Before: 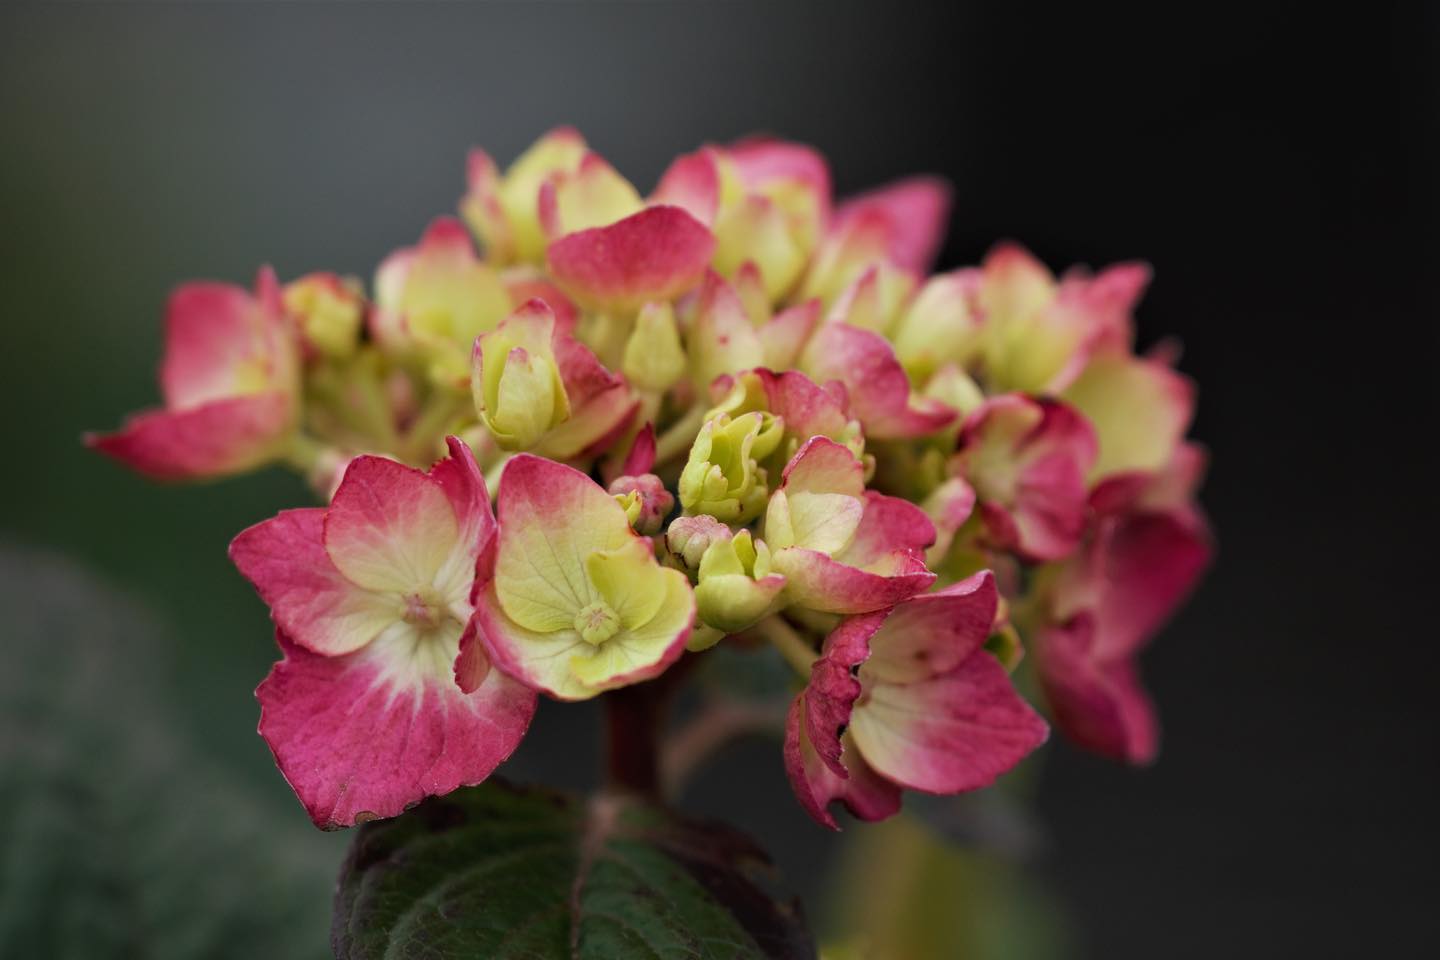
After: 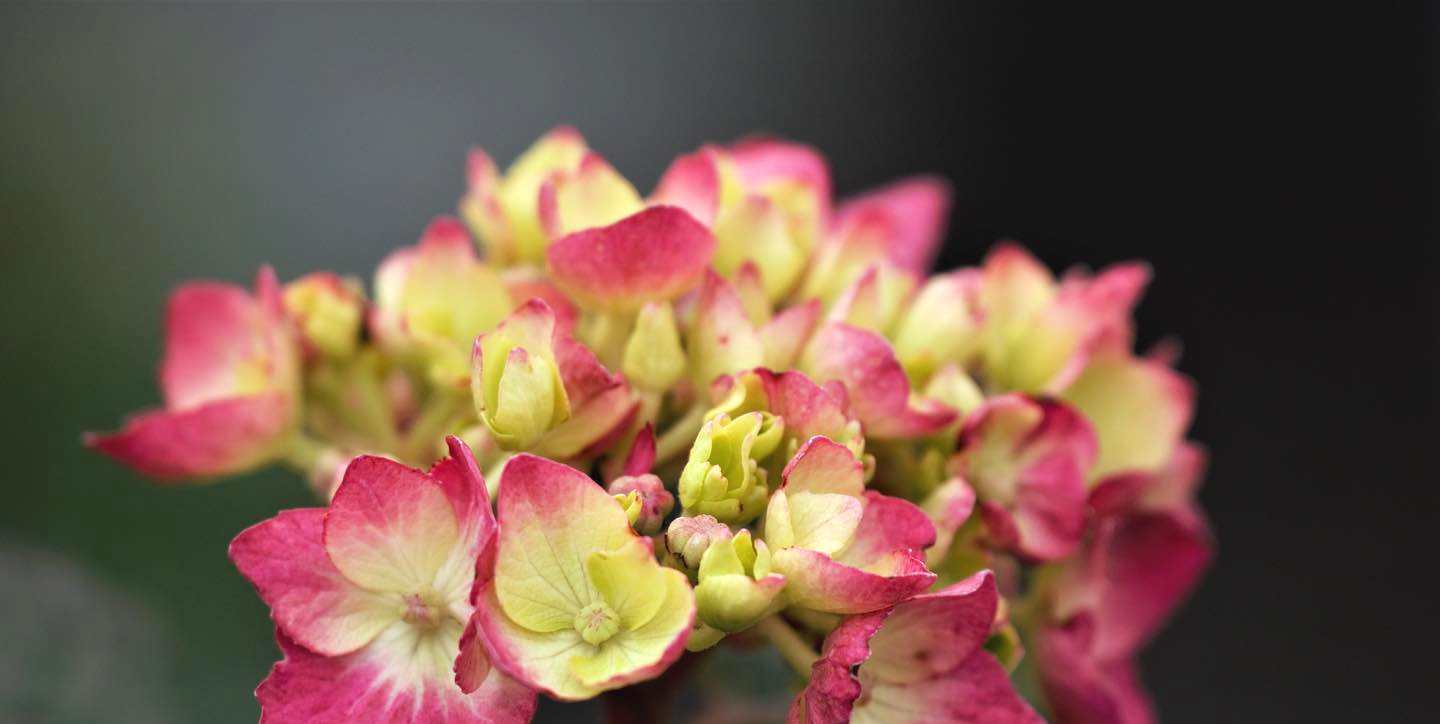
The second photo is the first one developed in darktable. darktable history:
crop: bottom 24.483%
exposure: black level correction -0.002, exposure 0.53 EV, compensate highlight preservation false
